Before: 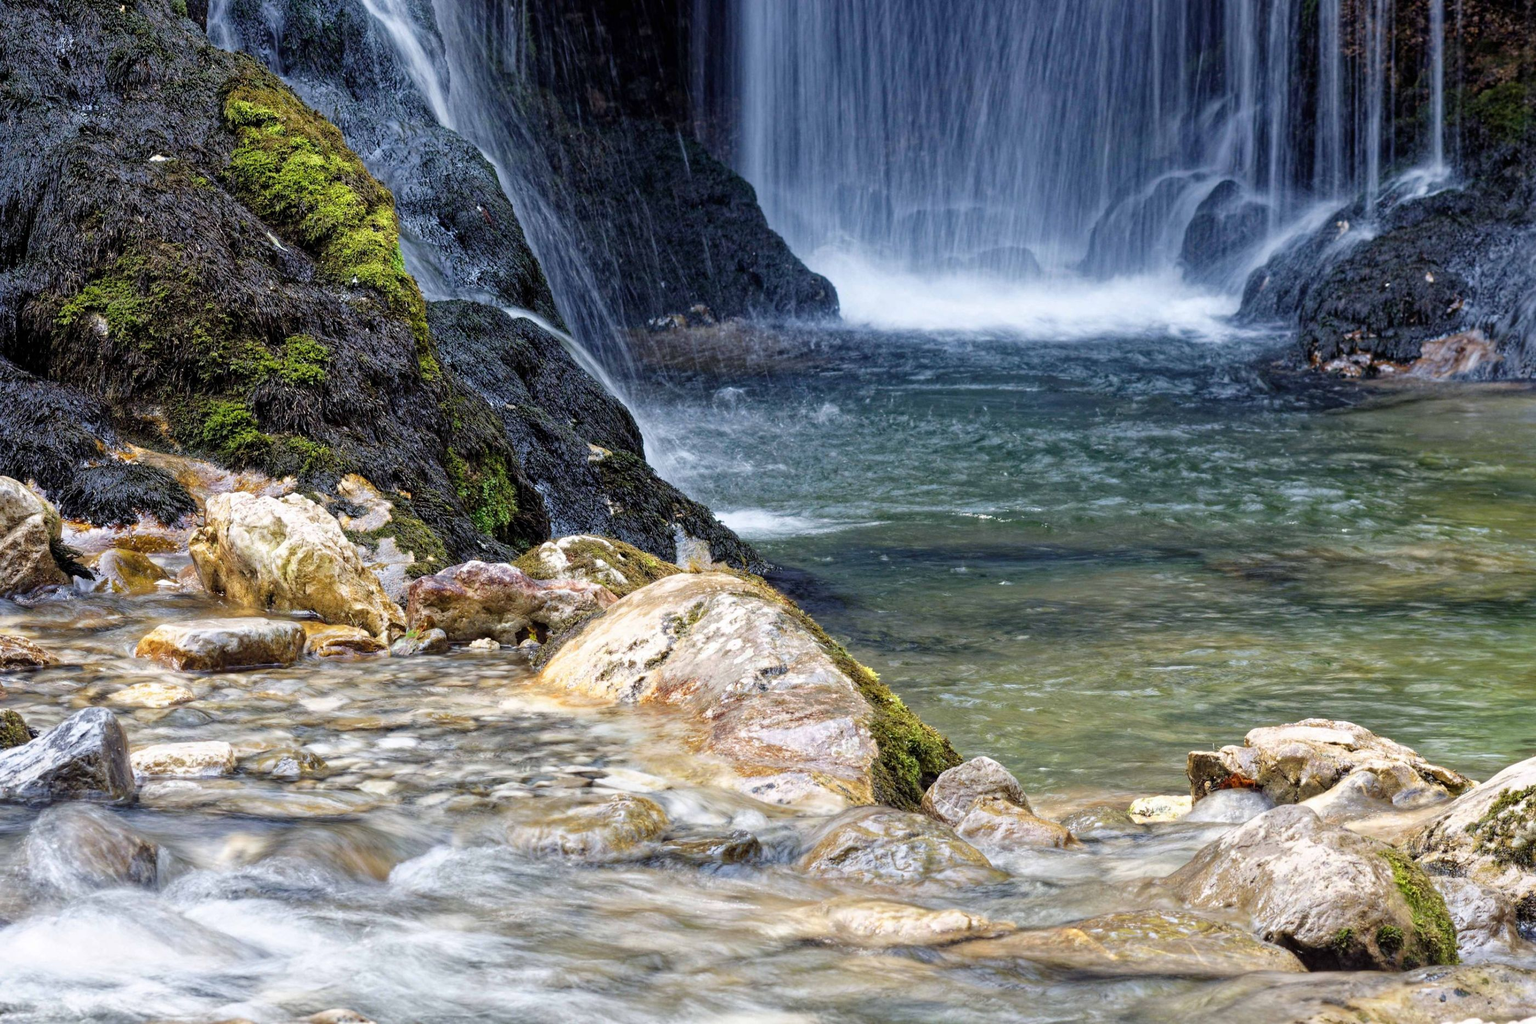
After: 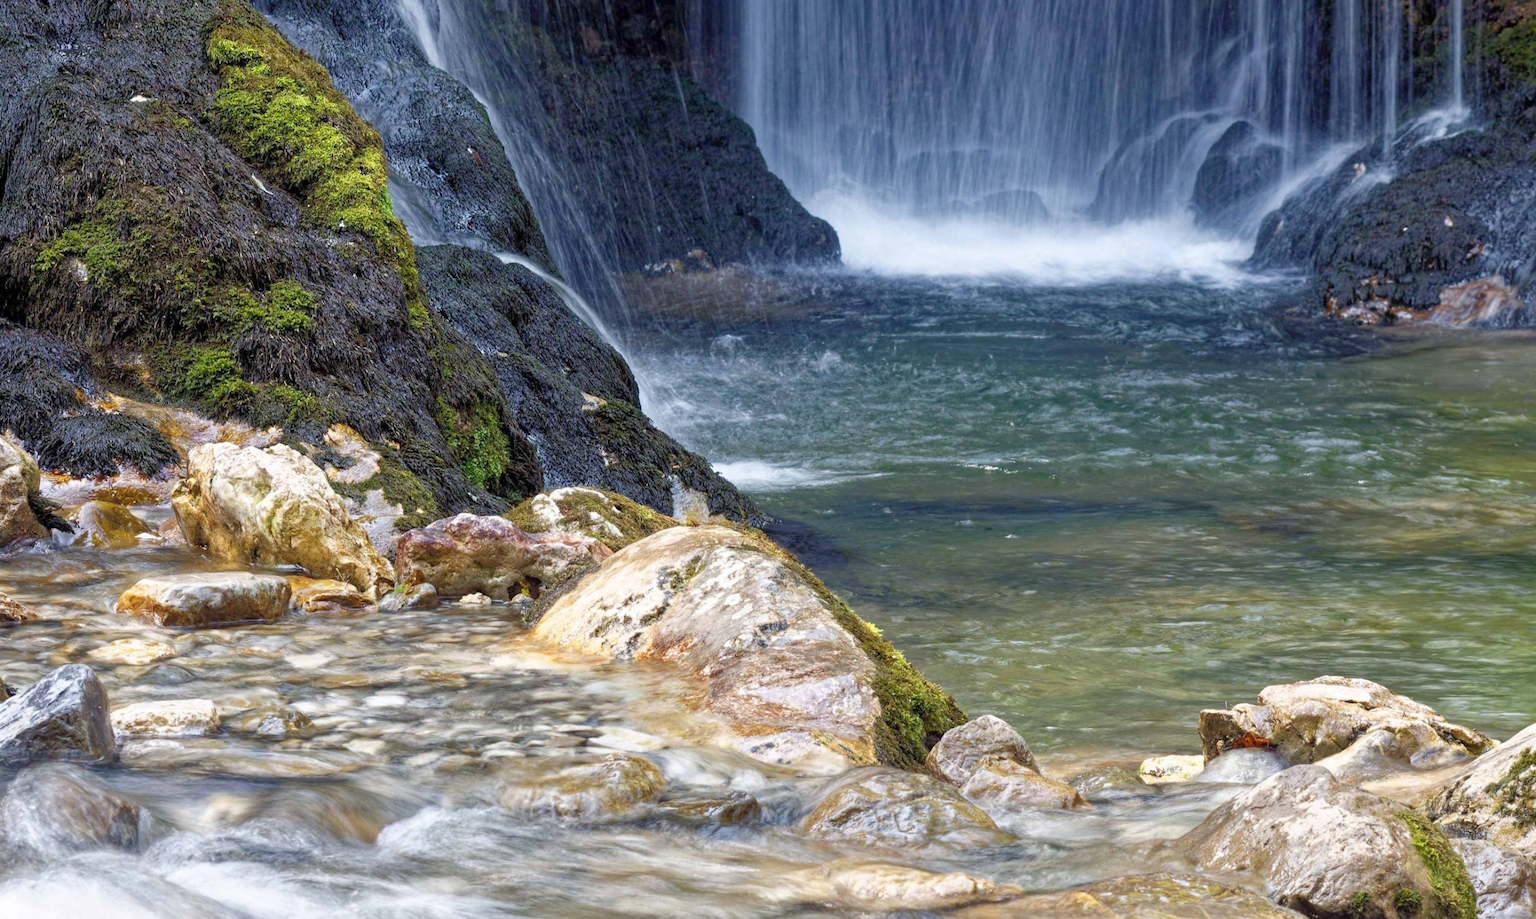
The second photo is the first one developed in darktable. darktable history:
crop: left 1.507%, top 6.147%, right 1.379%, bottom 6.637%
rgb curve: curves: ch0 [(0, 0) (0.072, 0.166) (0.217, 0.293) (0.414, 0.42) (1, 1)], compensate middle gray true, preserve colors basic power
